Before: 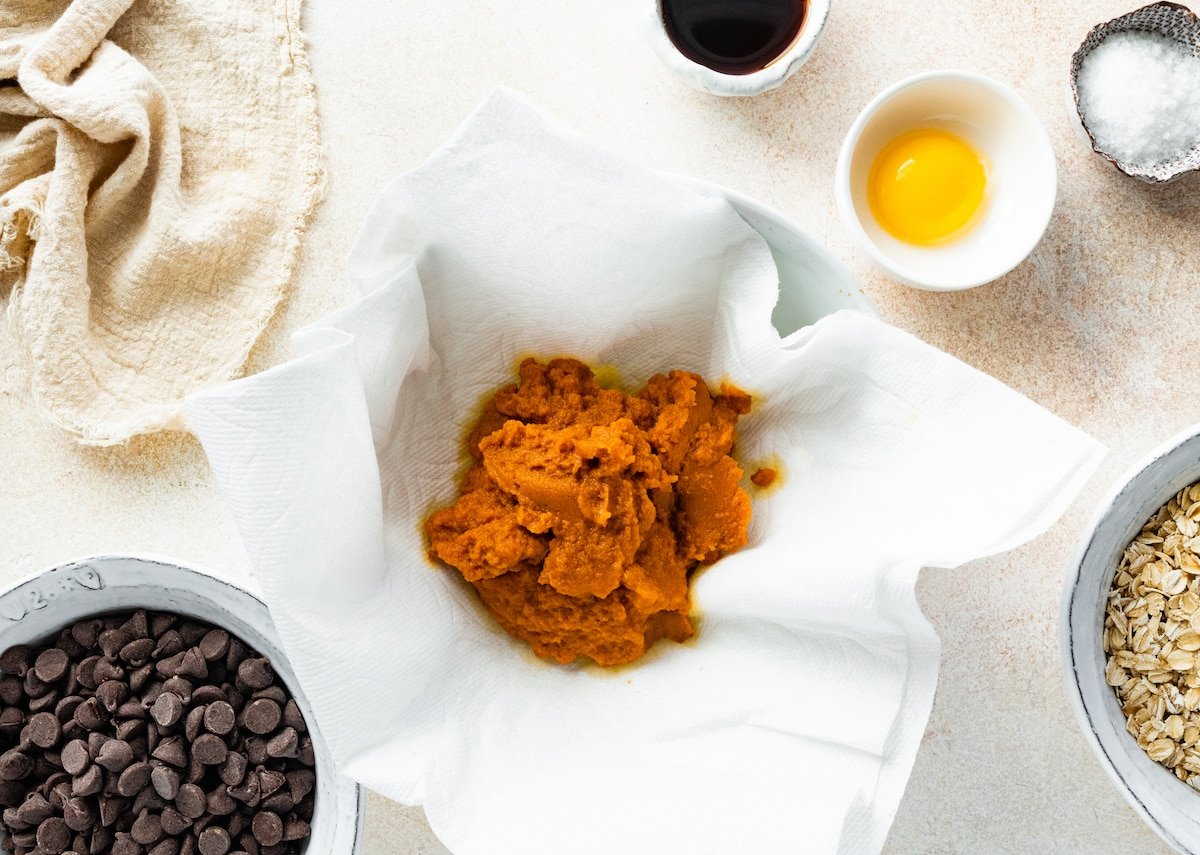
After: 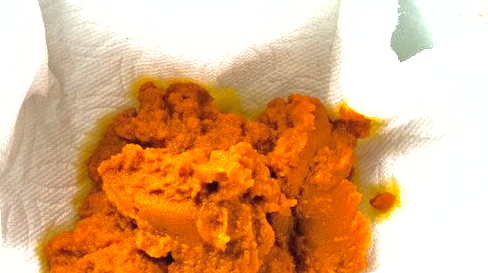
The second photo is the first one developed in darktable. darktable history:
exposure: black level correction -0.001, exposure 0.91 EV, compensate exposure bias true, compensate highlight preservation false
shadows and highlights: shadows 39.49, highlights -60.08
crop: left 31.788%, top 32.346%, right 27.5%, bottom 35.69%
